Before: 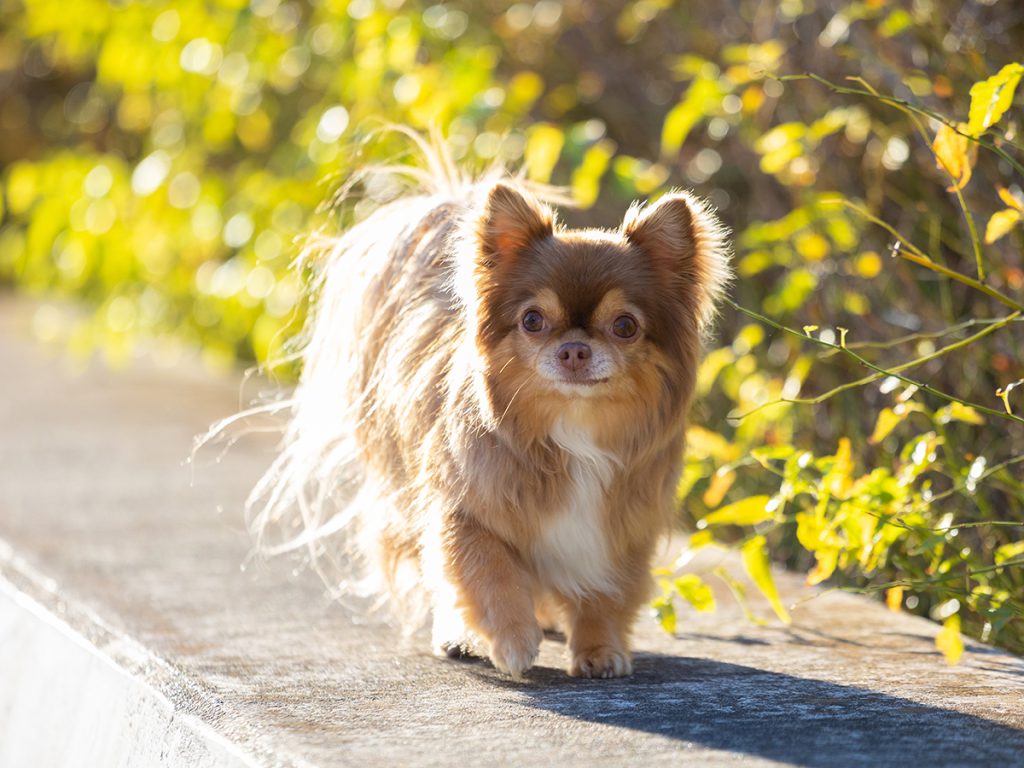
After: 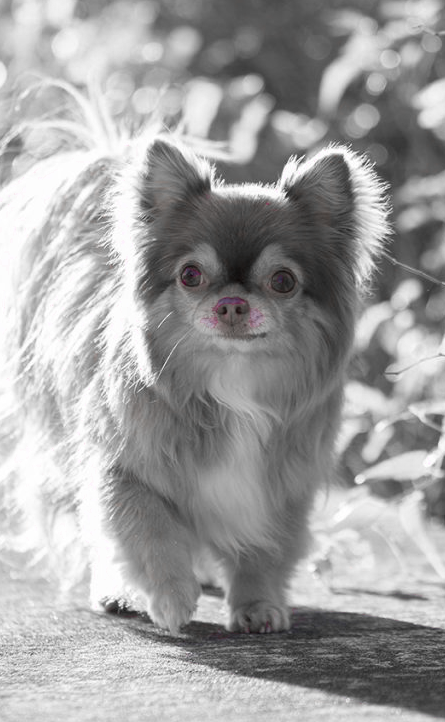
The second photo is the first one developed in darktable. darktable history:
color zones: curves: ch0 [(0, 0.278) (0.143, 0.5) (0.286, 0.5) (0.429, 0.5) (0.571, 0.5) (0.714, 0.5) (0.857, 0.5) (1, 0.5)]; ch1 [(0, 1) (0.143, 0.165) (0.286, 0) (0.429, 0) (0.571, 0) (0.714, 0) (0.857, 0.5) (1, 0.5)]; ch2 [(0, 0.508) (0.143, 0.5) (0.286, 0.5) (0.429, 0.5) (0.571, 0.5) (0.714, 0.5) (0.857, 0.5) (1, 0.5)], mix 42.1%
crop: left 33.453%, top 5.942%, right 23.07%
